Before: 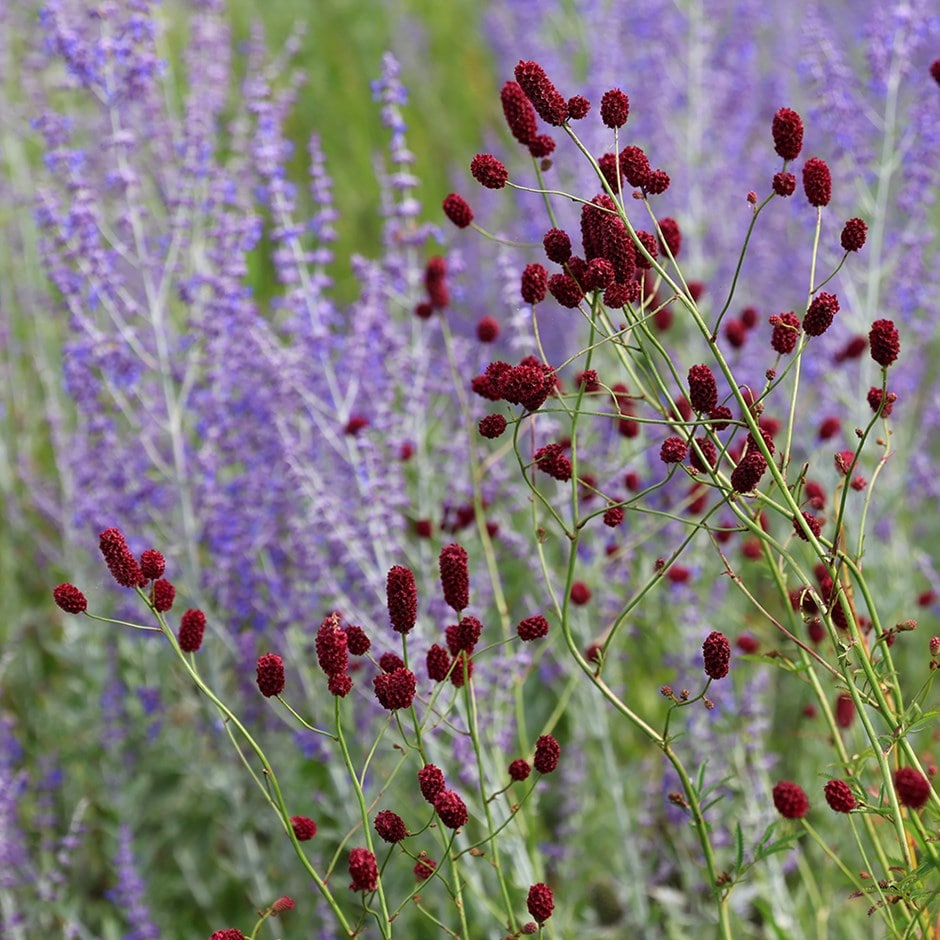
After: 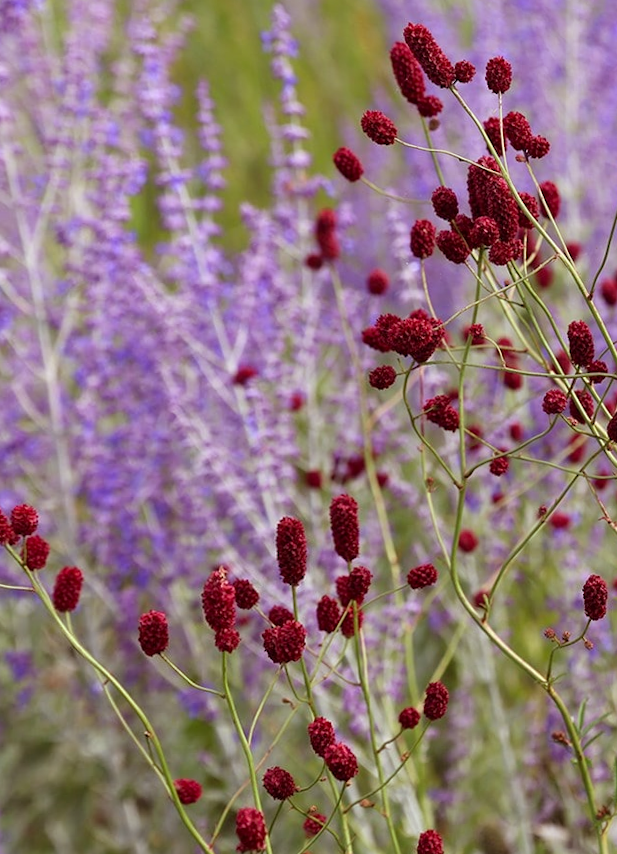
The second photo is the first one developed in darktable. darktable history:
rotate and perspective: rotation -0.013°, lens shift (vertical) -0.027, lens shift (horizontal) 0.178, crop left 0.016, crop right 0.989, crop top 0.082, crop bottom 0.918
rgb levels: mode RGB, independent channels, levels [[0, 0.474, 1], [0, 0.5, 1], [0, 0.5, 1]]
crop and rotate: left 15.546%, right 17.787%
